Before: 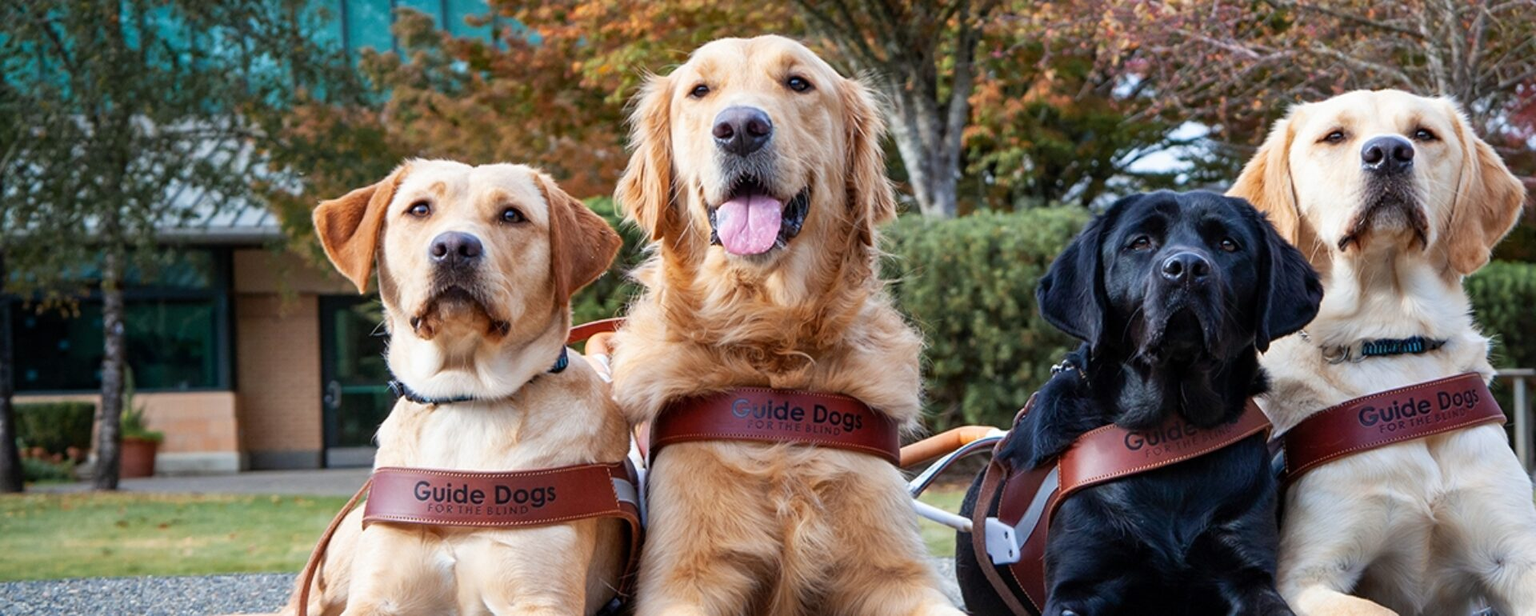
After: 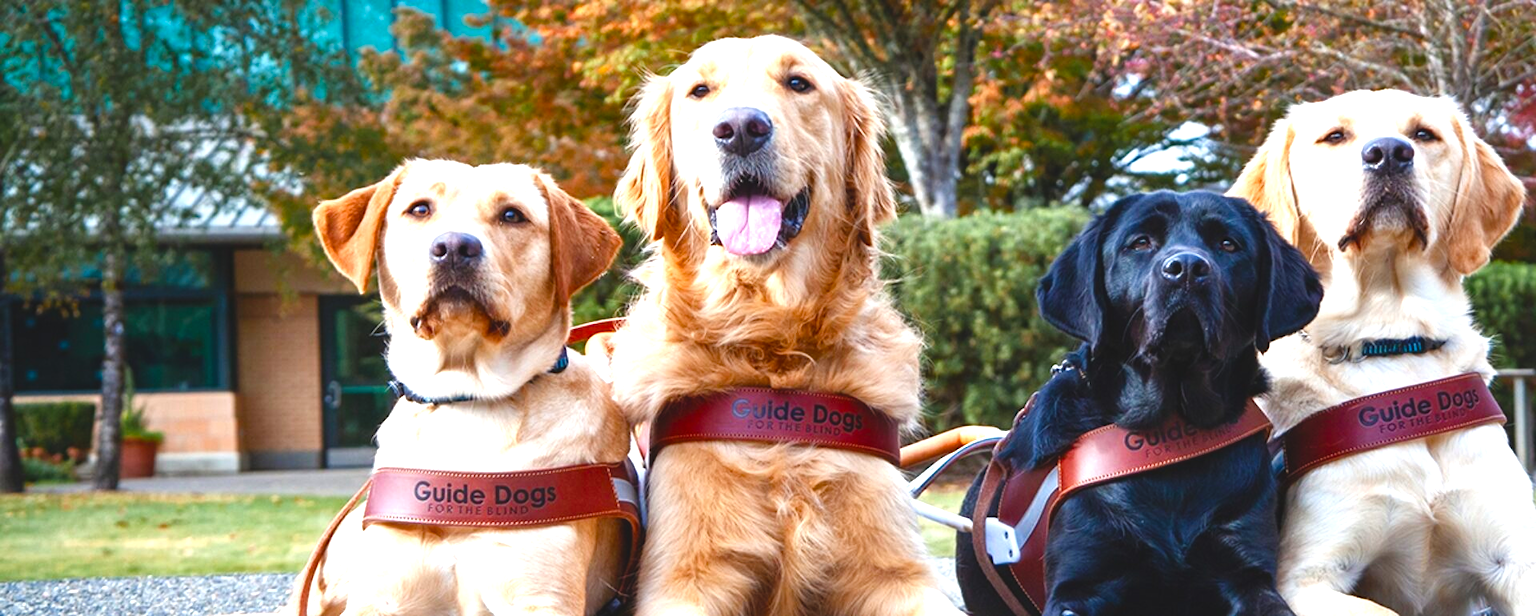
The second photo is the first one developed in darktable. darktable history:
color balance rgb: global offset › luminance 0.748%, perceptual saturation grading › global saturation 20%, perceptual saturation grading › highlights -49.967%, perceptual saturation grading › shadows 25.827%, perceptual brilliance grading › global brilliance 24.644%, global vibrance 18.749%
contrast brightness saturation: contrast 0.039, saturation 0.075
